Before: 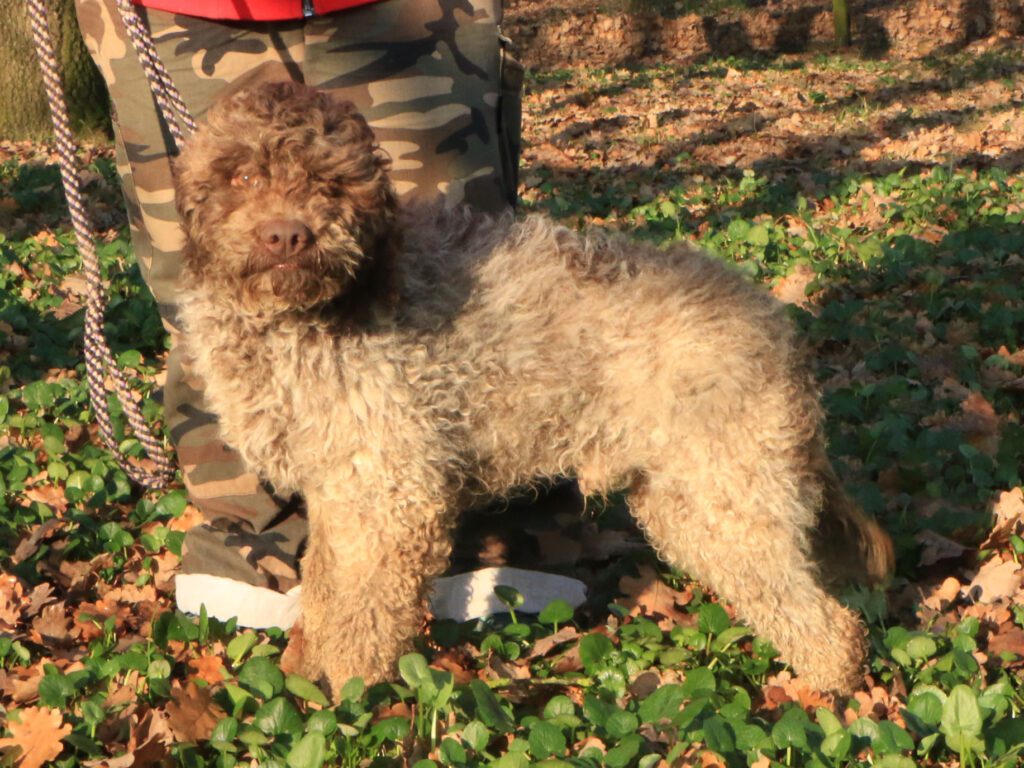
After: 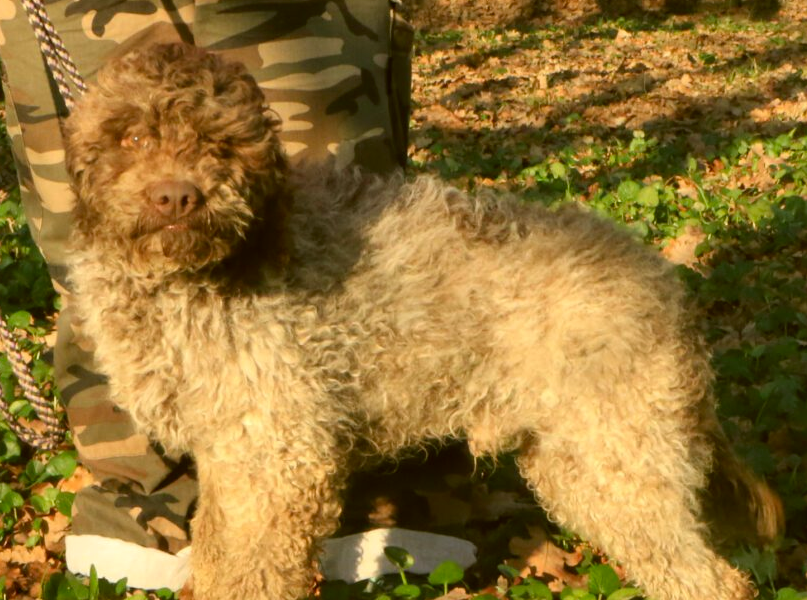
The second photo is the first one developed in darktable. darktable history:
crop and rotate: left 10.77%, top 5.1%, right 10.41%, bottom 16.76%
color correction: highlights a* -1.43, highlights b* 10.12, shadows a* 0.395, shadows b* 19.35
